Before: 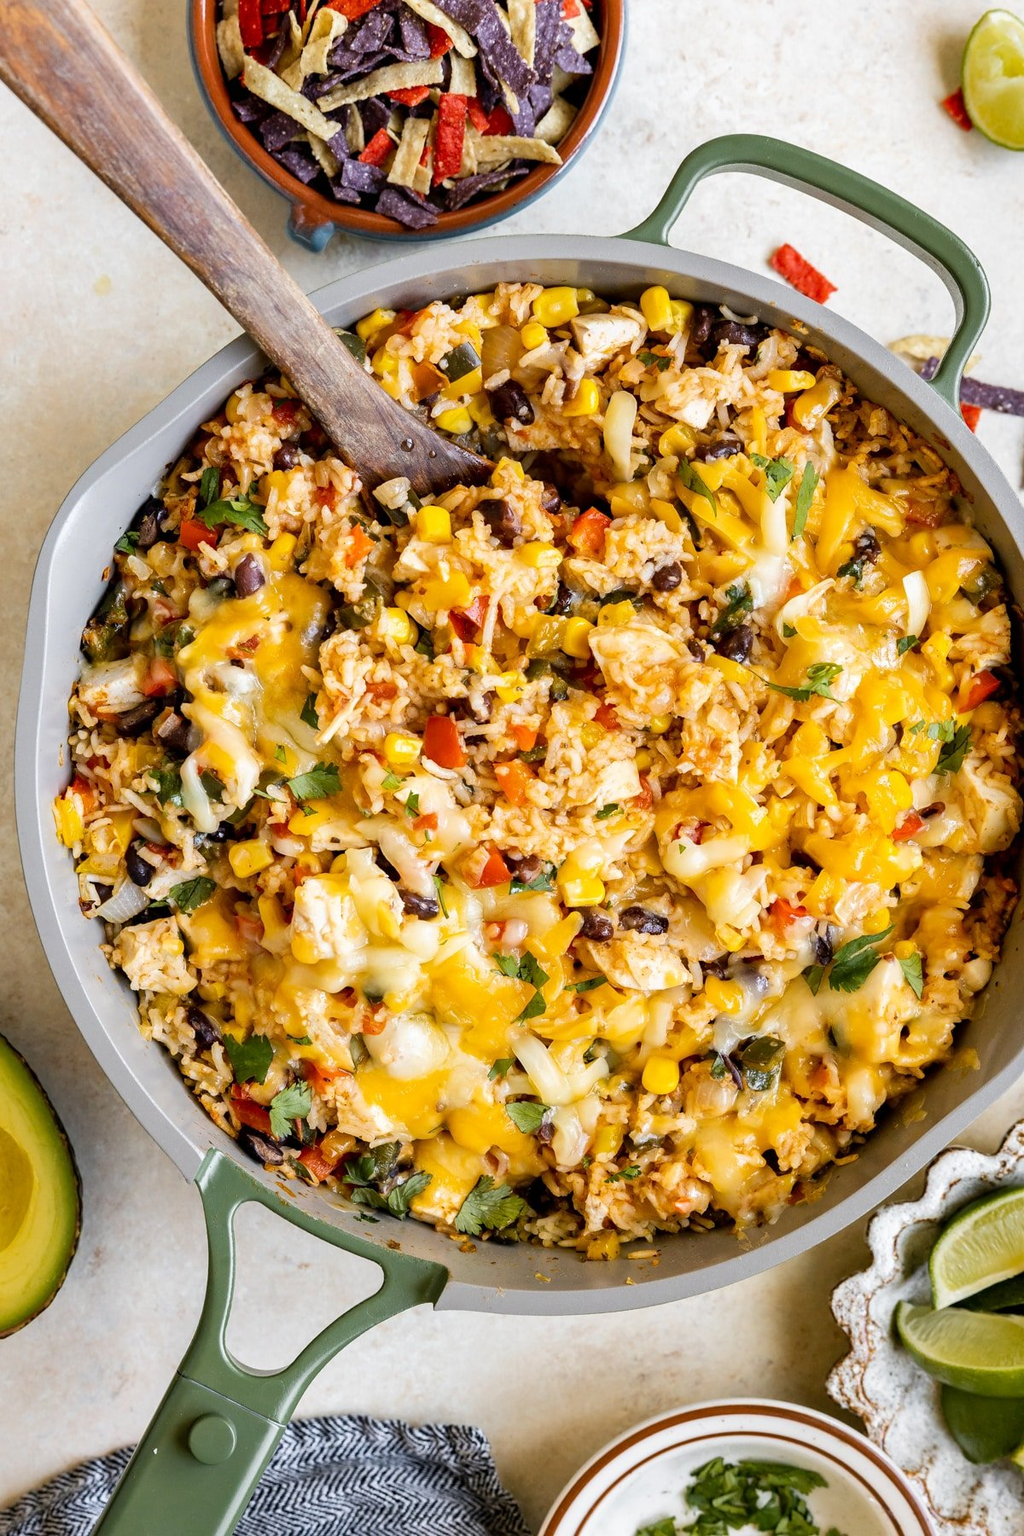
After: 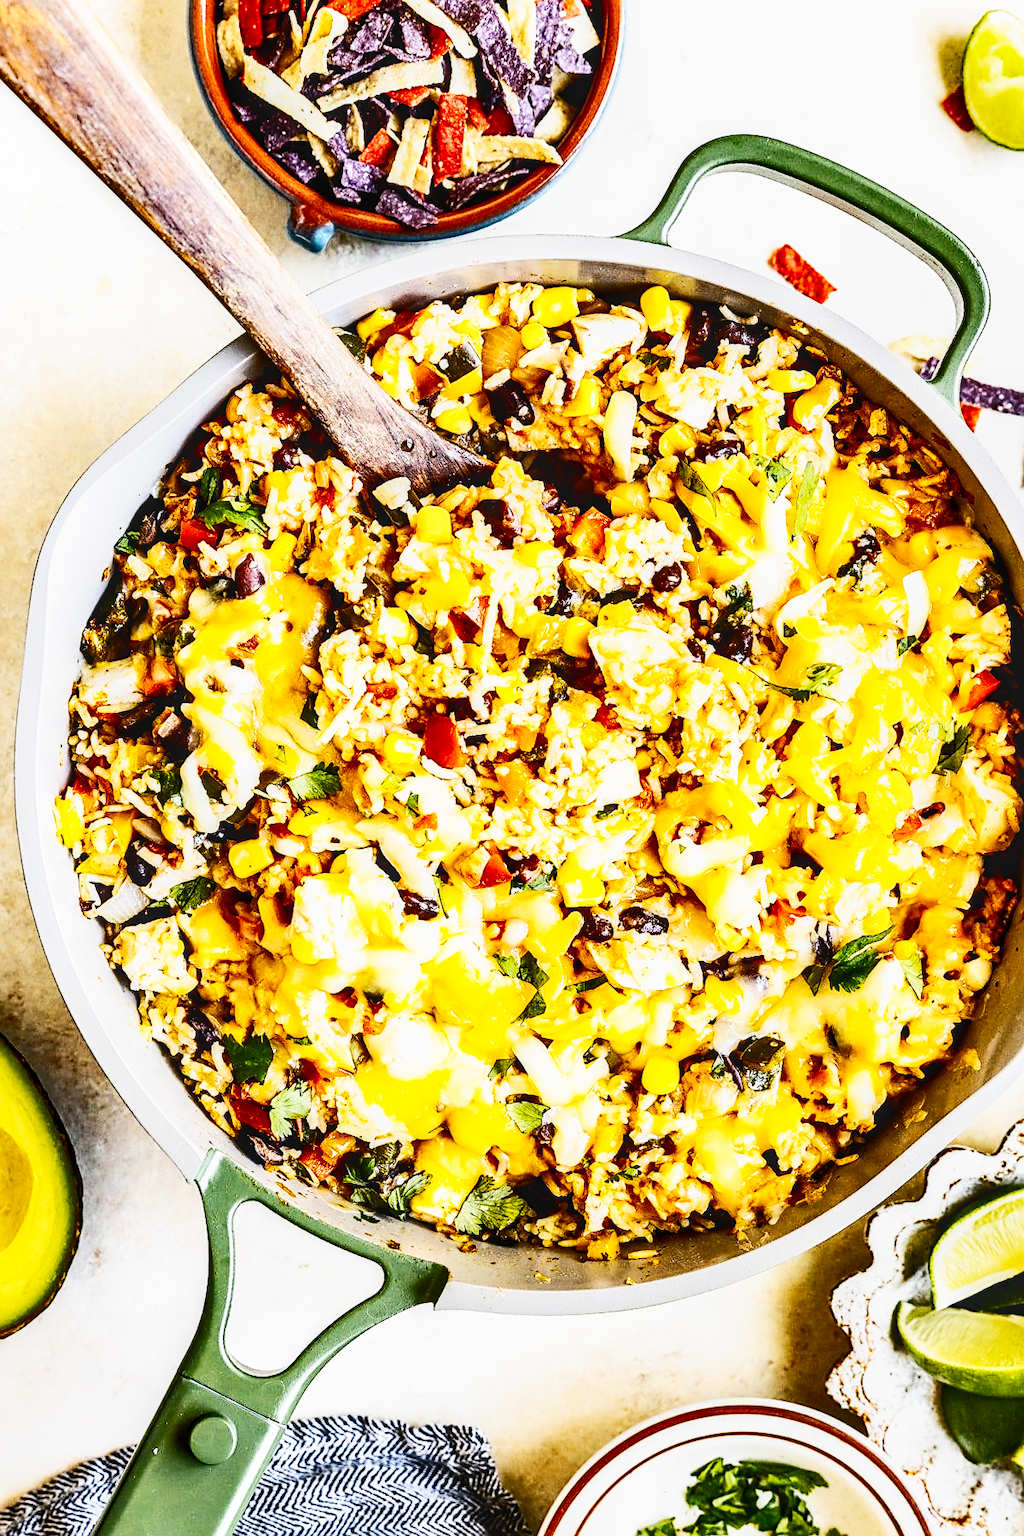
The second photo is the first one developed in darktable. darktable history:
base curve: curves: ch0 [(0, 0) (0.007, 0.004) (0.027, 0.03) (0.046, 0.07) (0.207, 0.54) (0.442, 0.872) (0.673, 0.972) (1, 1)], preserve colors none
shadows and highlights: radius 116.72, shadows 42.23, highlights -62.23, soften with gaussian
tone equalizer: edges refinement/feathering 500, mask exposure compensation -1.57 EV, preserve details no
contrast brightness saturation: contrast 0.29
sharpen: on, module defaults
local contrast: on, module defaults
color zones: curves: ch0 [(0.068, 0.464) (0.25, 0.5) (0.48, 0.508) (0.75, 0.536) (0.886, 0.476) (0.967, 0.456)]; ch1 [(0.066, 0.456) (0.25, 0.5) (0.616, 0.508) (0.746, 0.56) (0.934, 0.444)]
